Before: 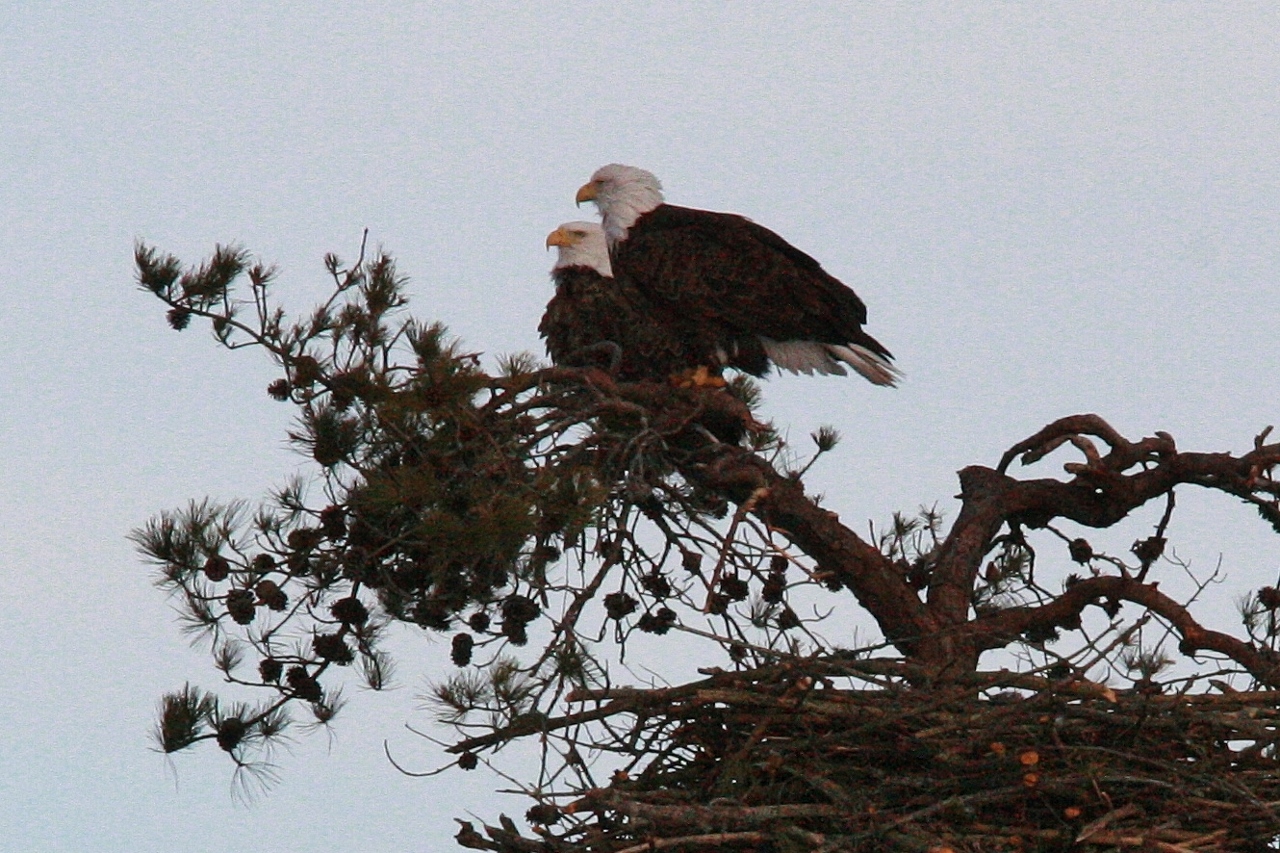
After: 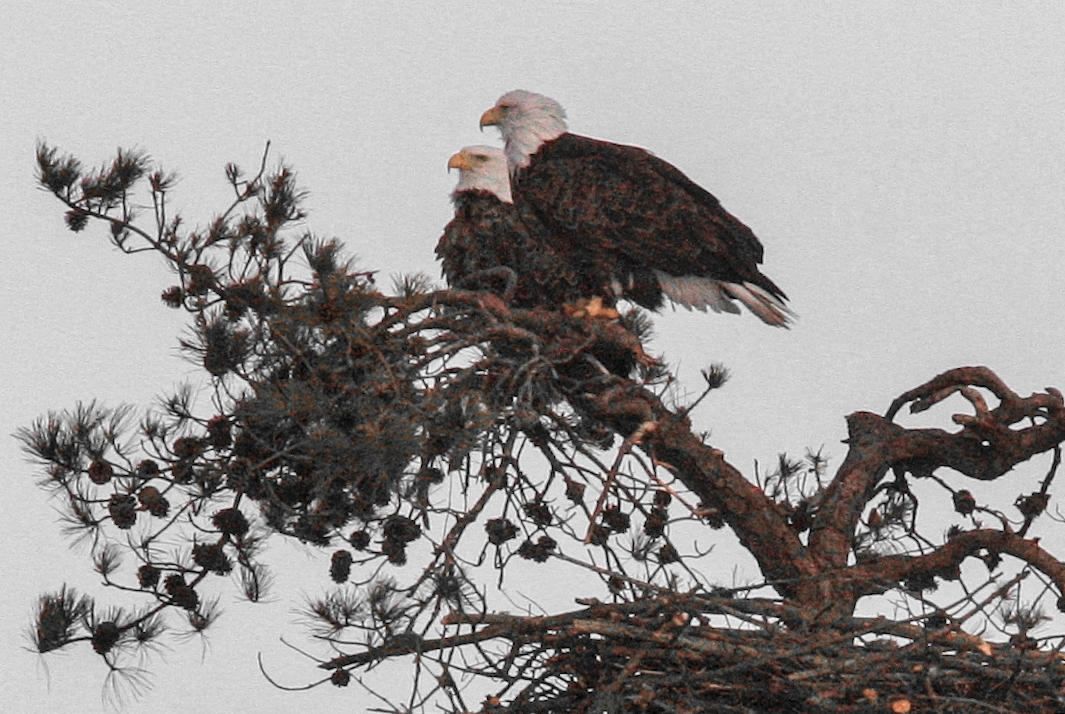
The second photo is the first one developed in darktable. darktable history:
contrast brightness saturation: brightness 0.148
color zones: curves: ch0 [(0, 0.65) (0.096, 0.644) (0.221, 0.539) (0.429, 0.5) (0.571, 0.5) (0.714, 0.5) (0.857, 0.5) (1, 0.65)]; ch1 [(0, 0.5) (0.143, 0.5) (0.257, -0.002) (0.429, 0.04) (0.571, -0.001) (0.714, -0.015) (0.857, 0.024) (1, 0.5)]
local contrast: detail 130%
crop and rotate: angle -3.2°, left 5.163%, top 5.231%, right 4.753%, bottom 4.142%
